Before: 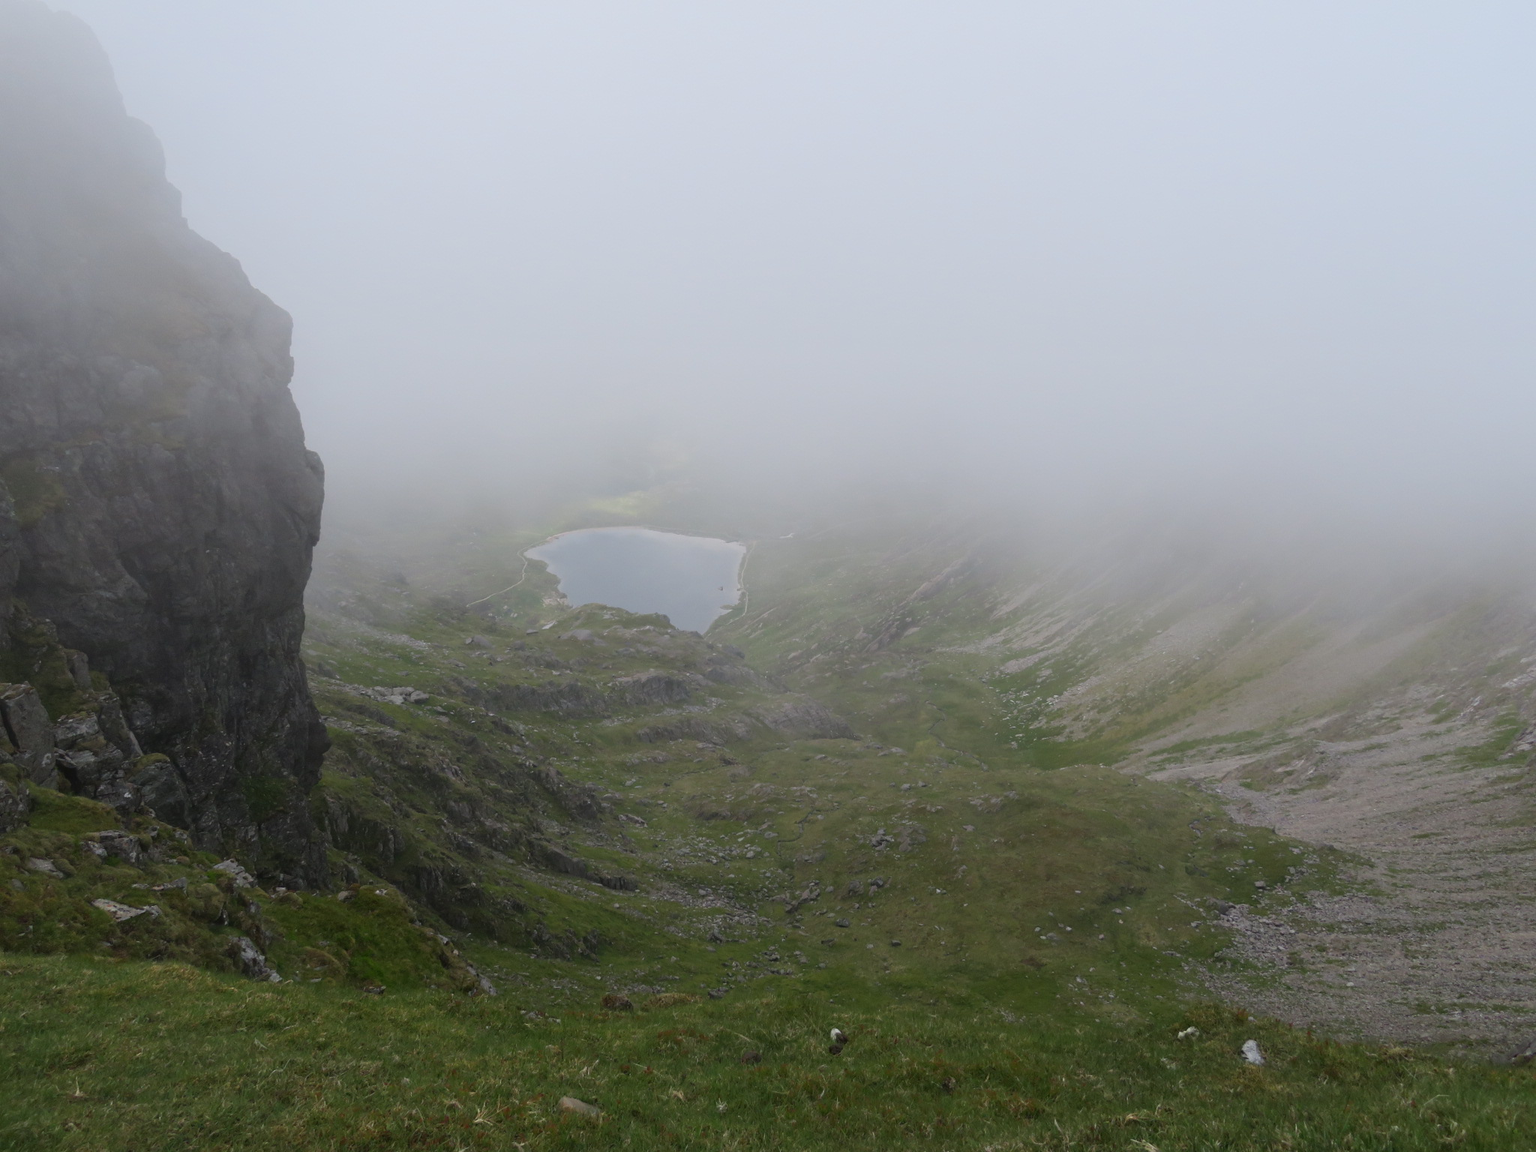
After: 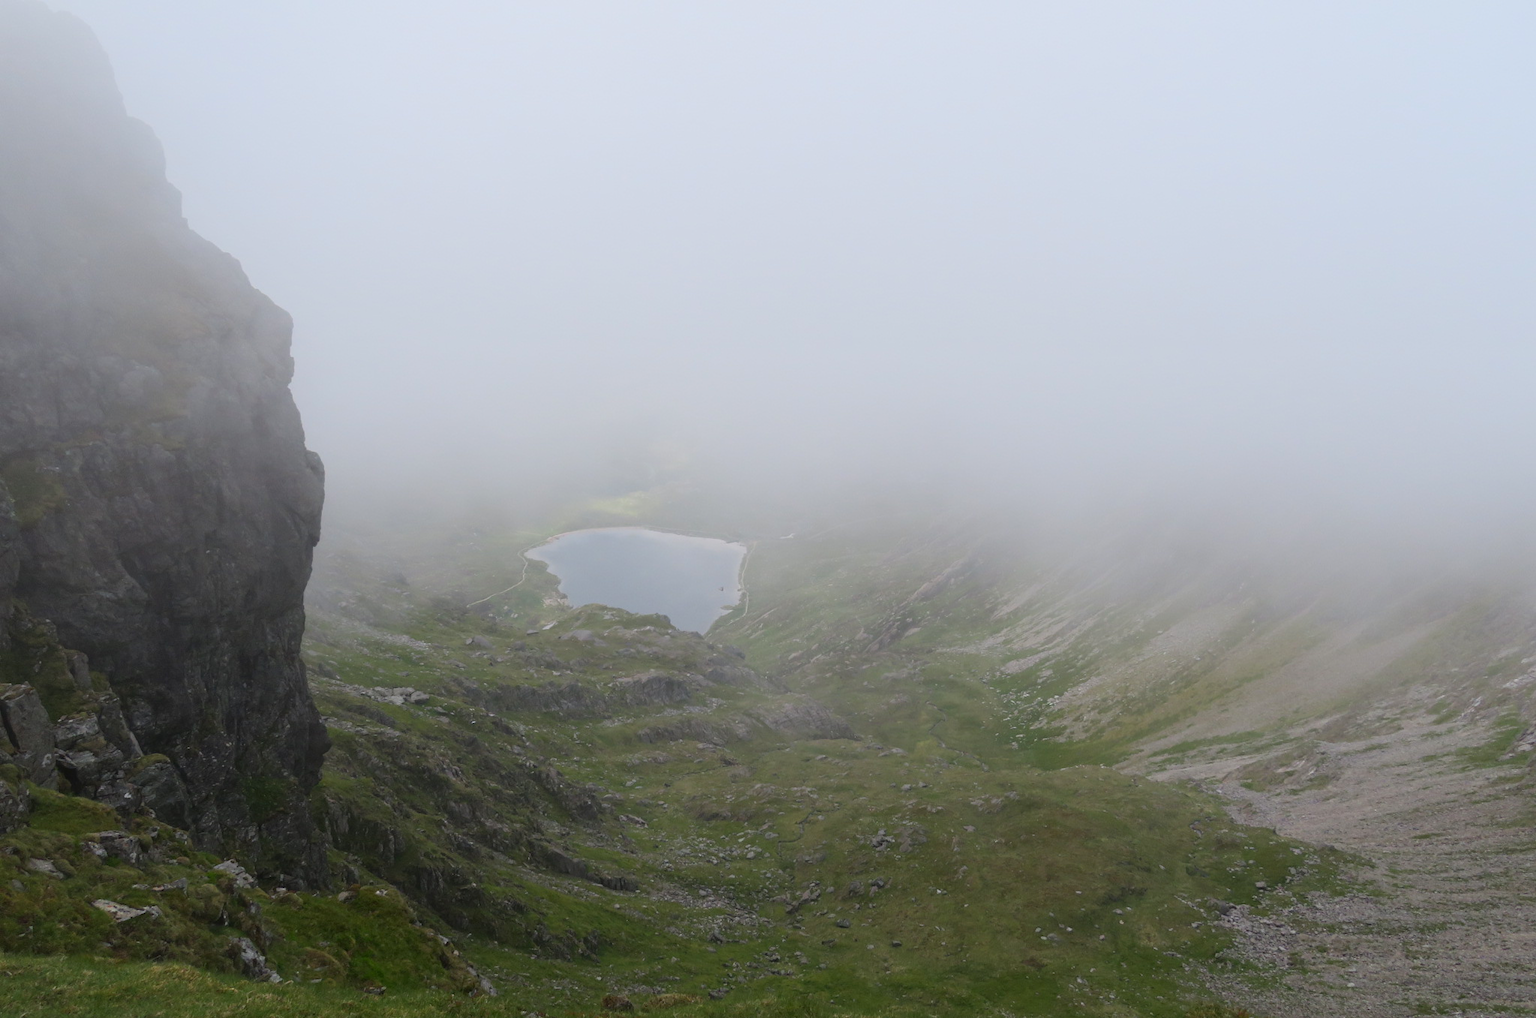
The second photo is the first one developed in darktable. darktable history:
contrast brightness saturation: contrast 0.1, brightness 0.033, saturation 0.088
crop and rotate: top 0%, bottom 11.568%
